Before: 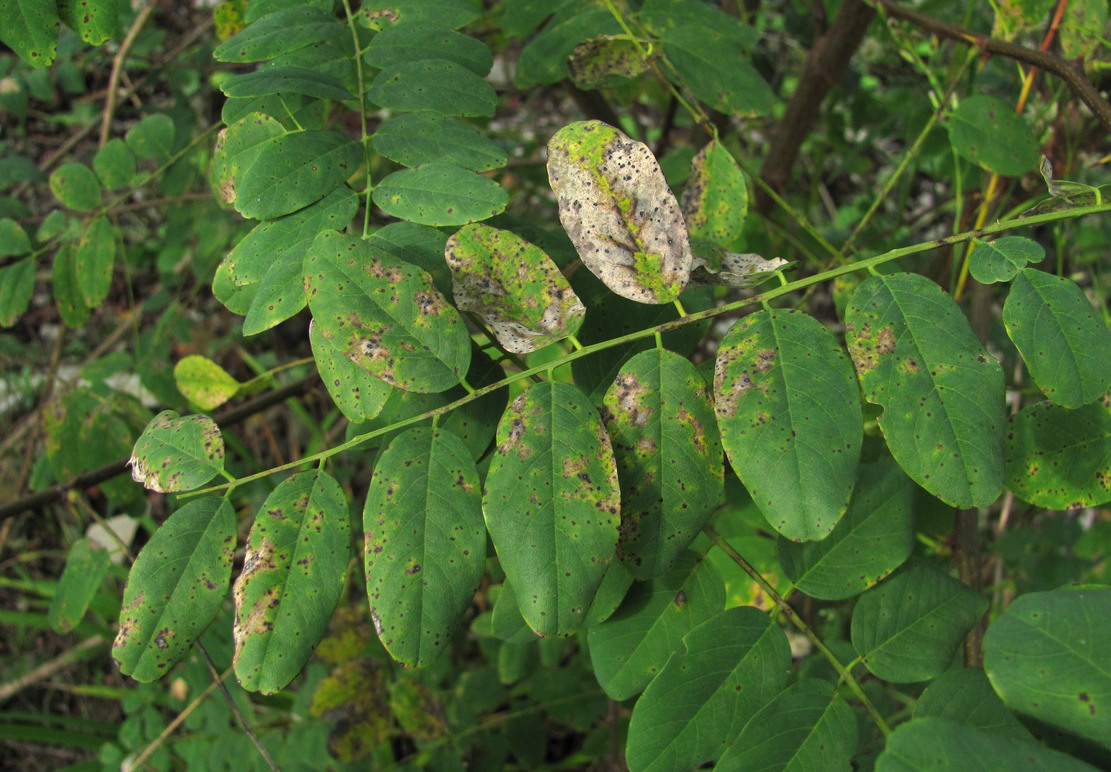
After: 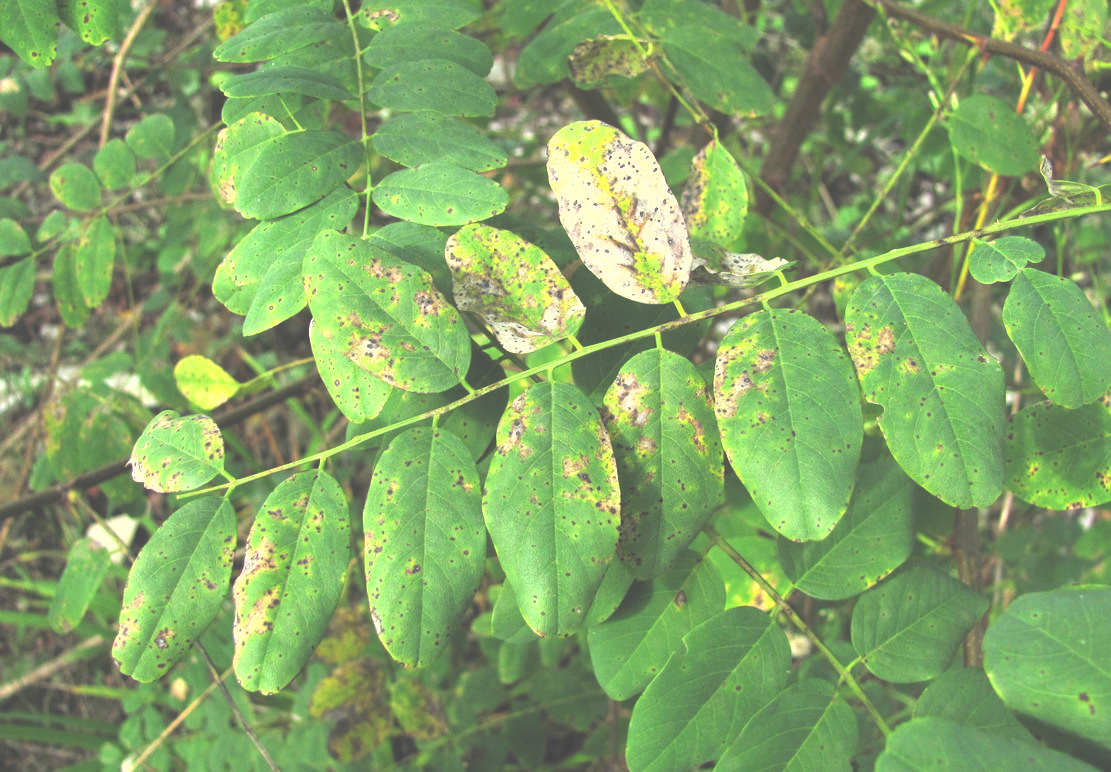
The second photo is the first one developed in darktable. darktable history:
exposure: black level correction -0.023, exposure 1.397 EV, compensate highlight preservation false
shadows and highlights: radius 125.46, shadows 21.19, highlights -21.19, low approximation 0.01
tone equalizer: on, module defaults
